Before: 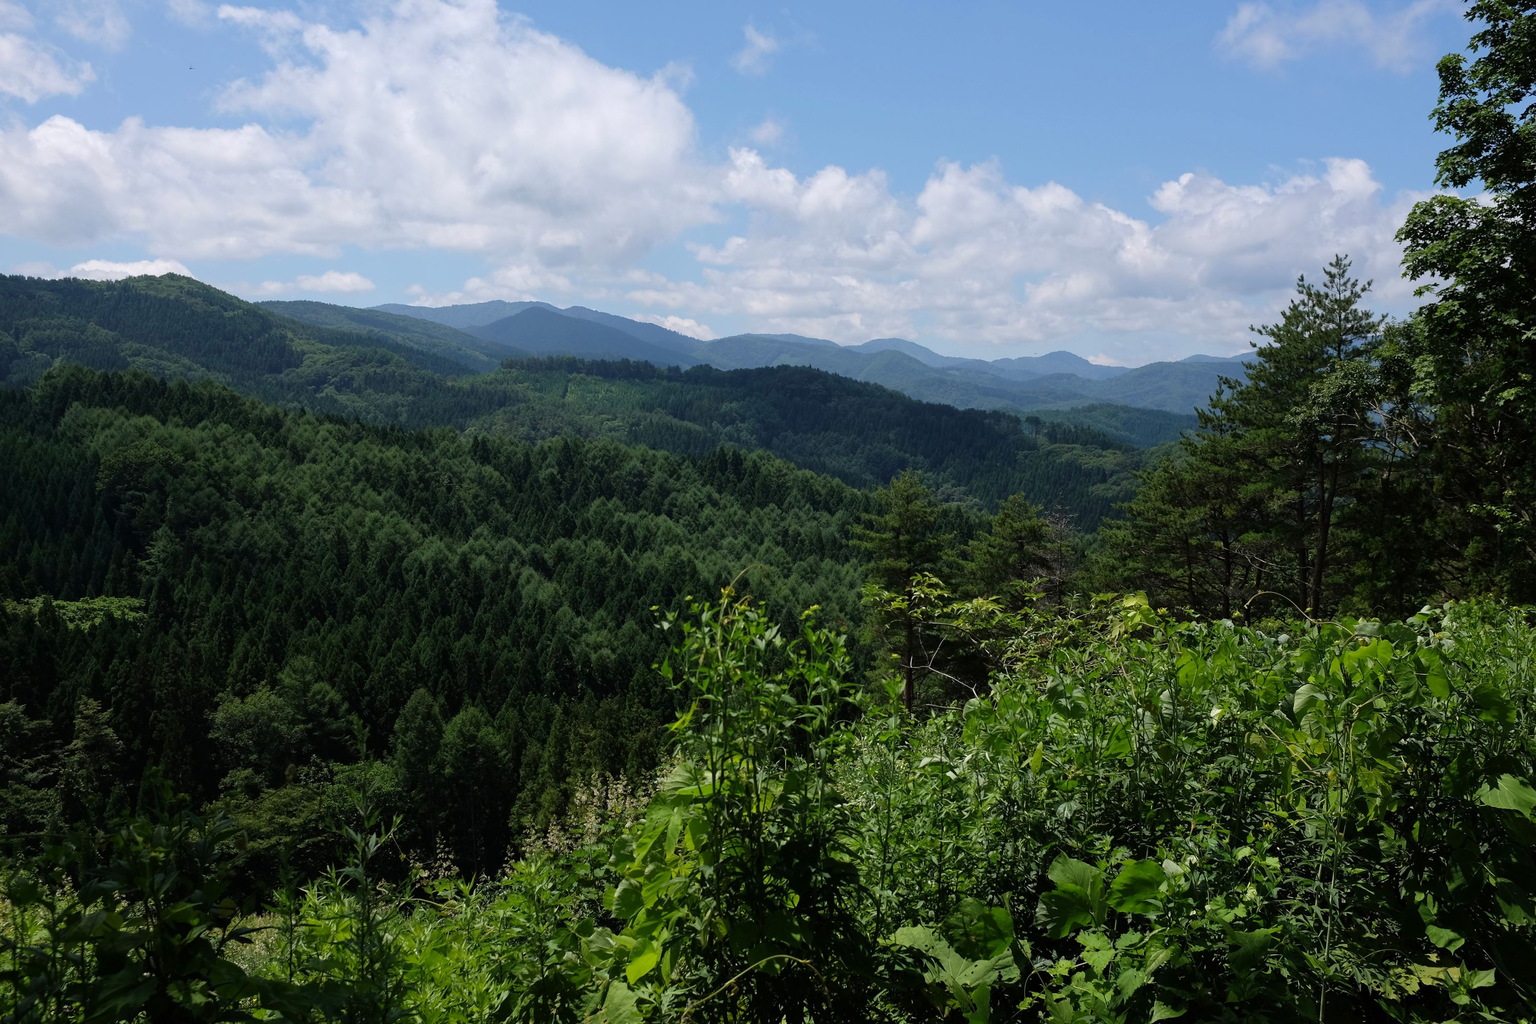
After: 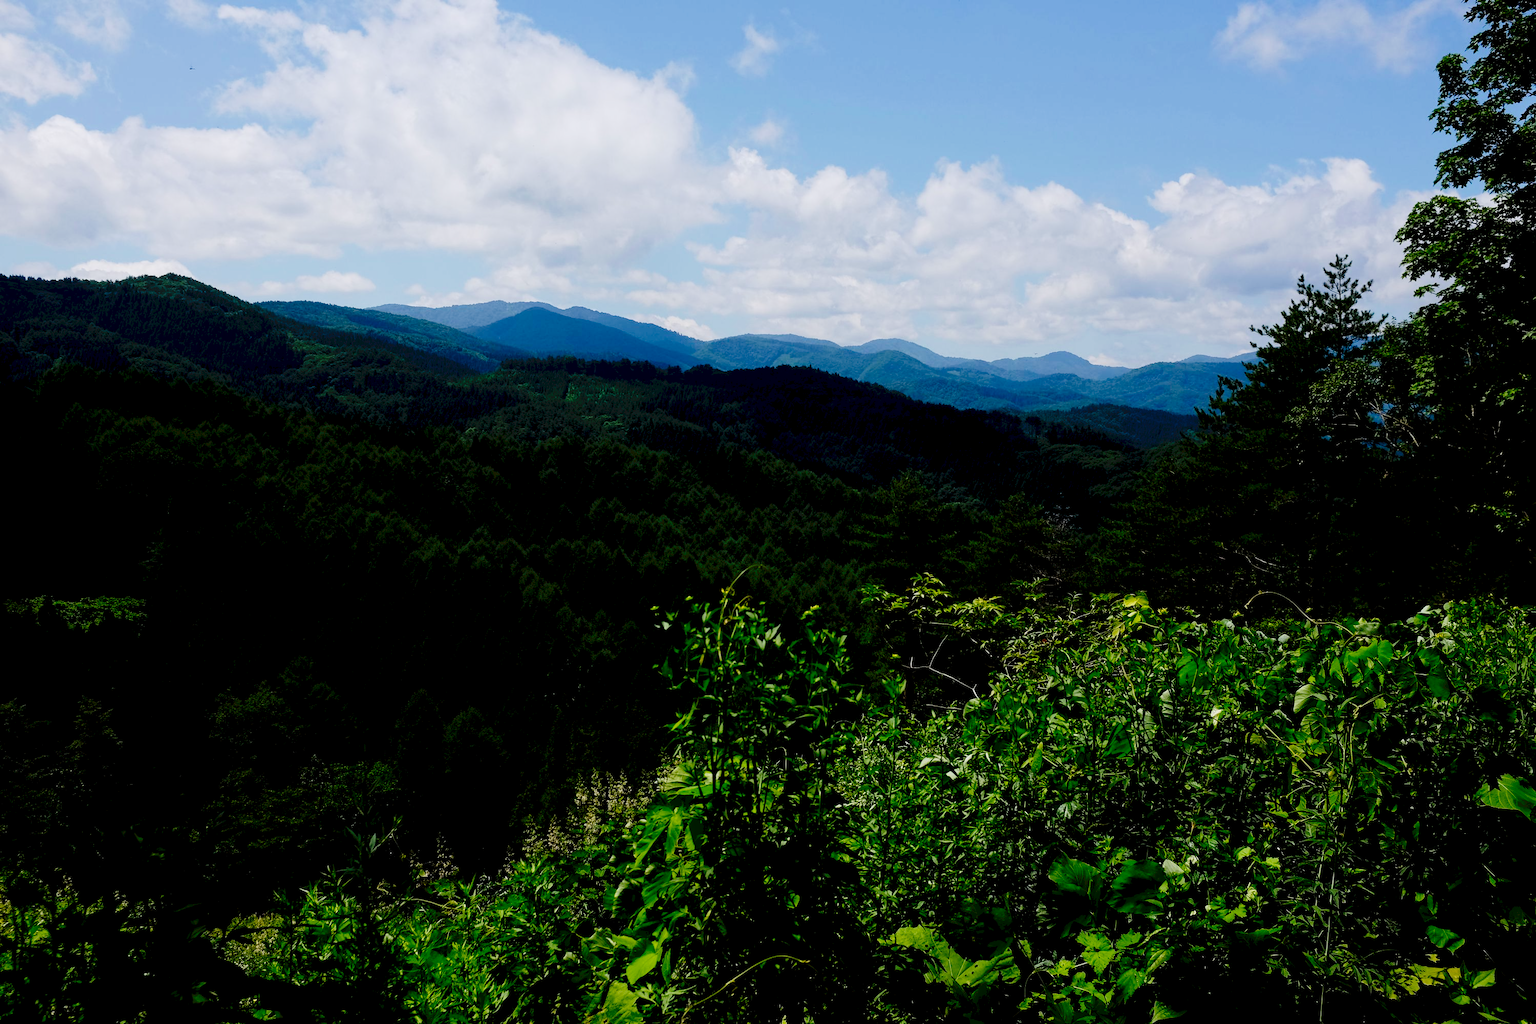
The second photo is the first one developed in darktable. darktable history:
tone curve: curves: ch0 [(0, 0) (0.003, 0.068) (0.011, 0.068) (0.025, 0.068) (0.044, 0.068) (0.069, 0.072) (0.1, 0.072) (0.136, 0.077) (0.177, 0.095) (0.224, 0.126) (0.277, 0.2) (0.335, 0.3) (0.399, 0.407) (0.468, 0.52) (0.543, 0.624) (0.623, 0.721) (0.709, 0.811) (0.801, 0.88) (0.898, 0.942) (1, 1)], preserve colors none
exposure: black level correction 0.044, exposure -0.233 EV, compensate highlight preservation false
